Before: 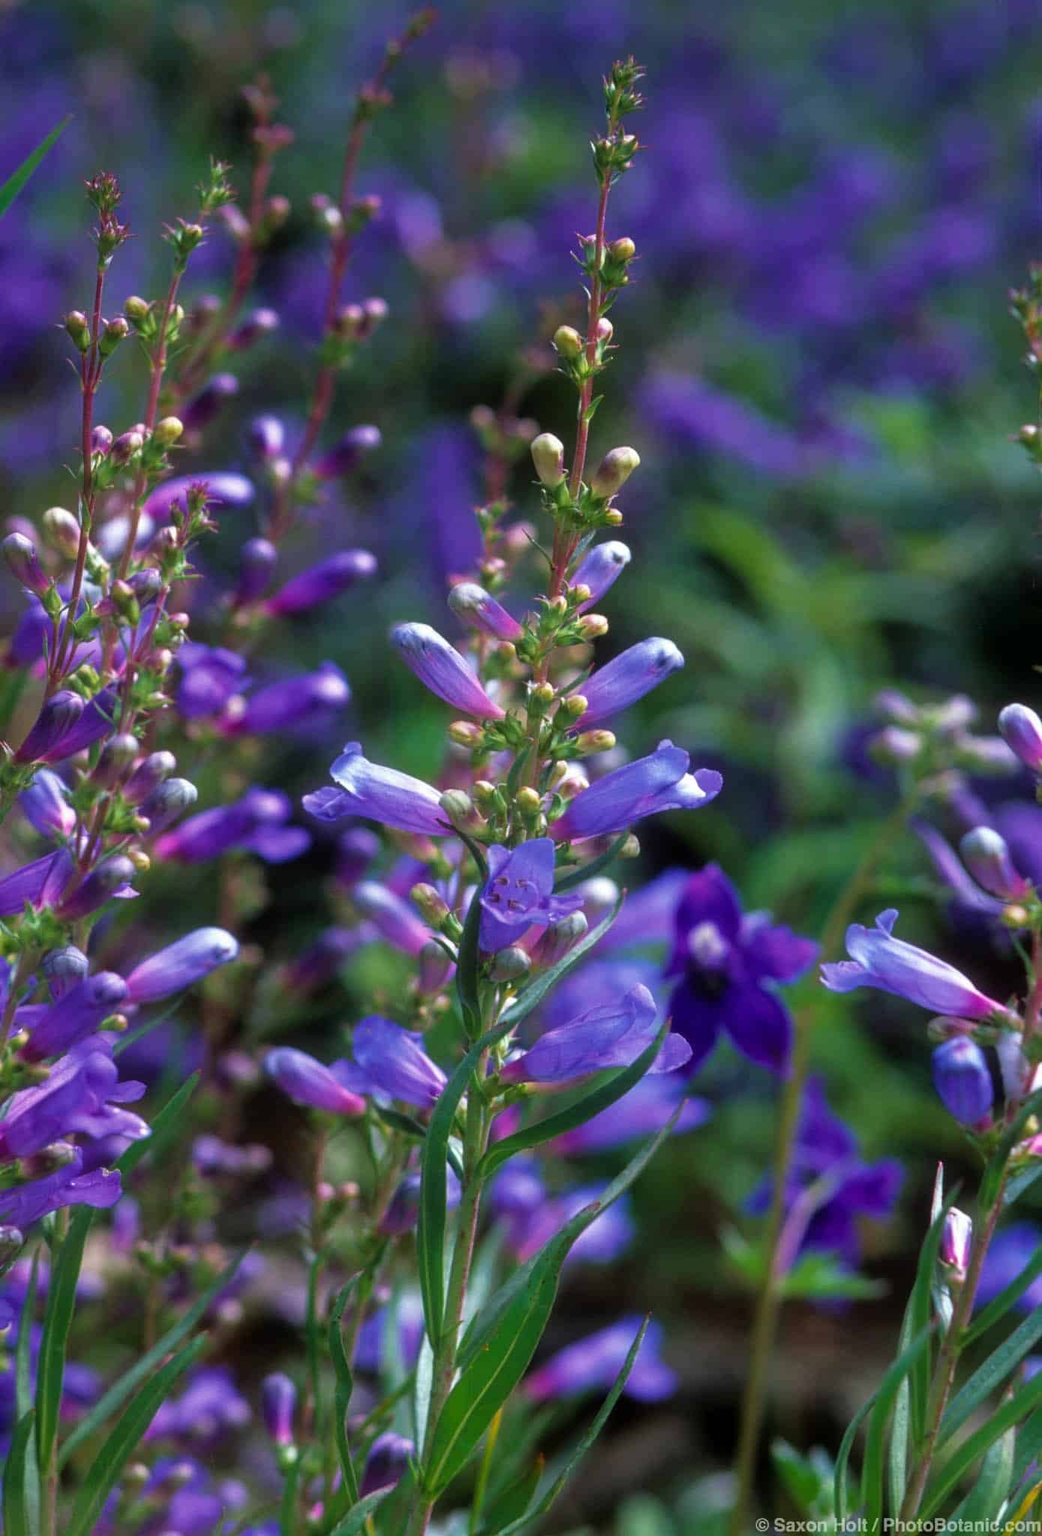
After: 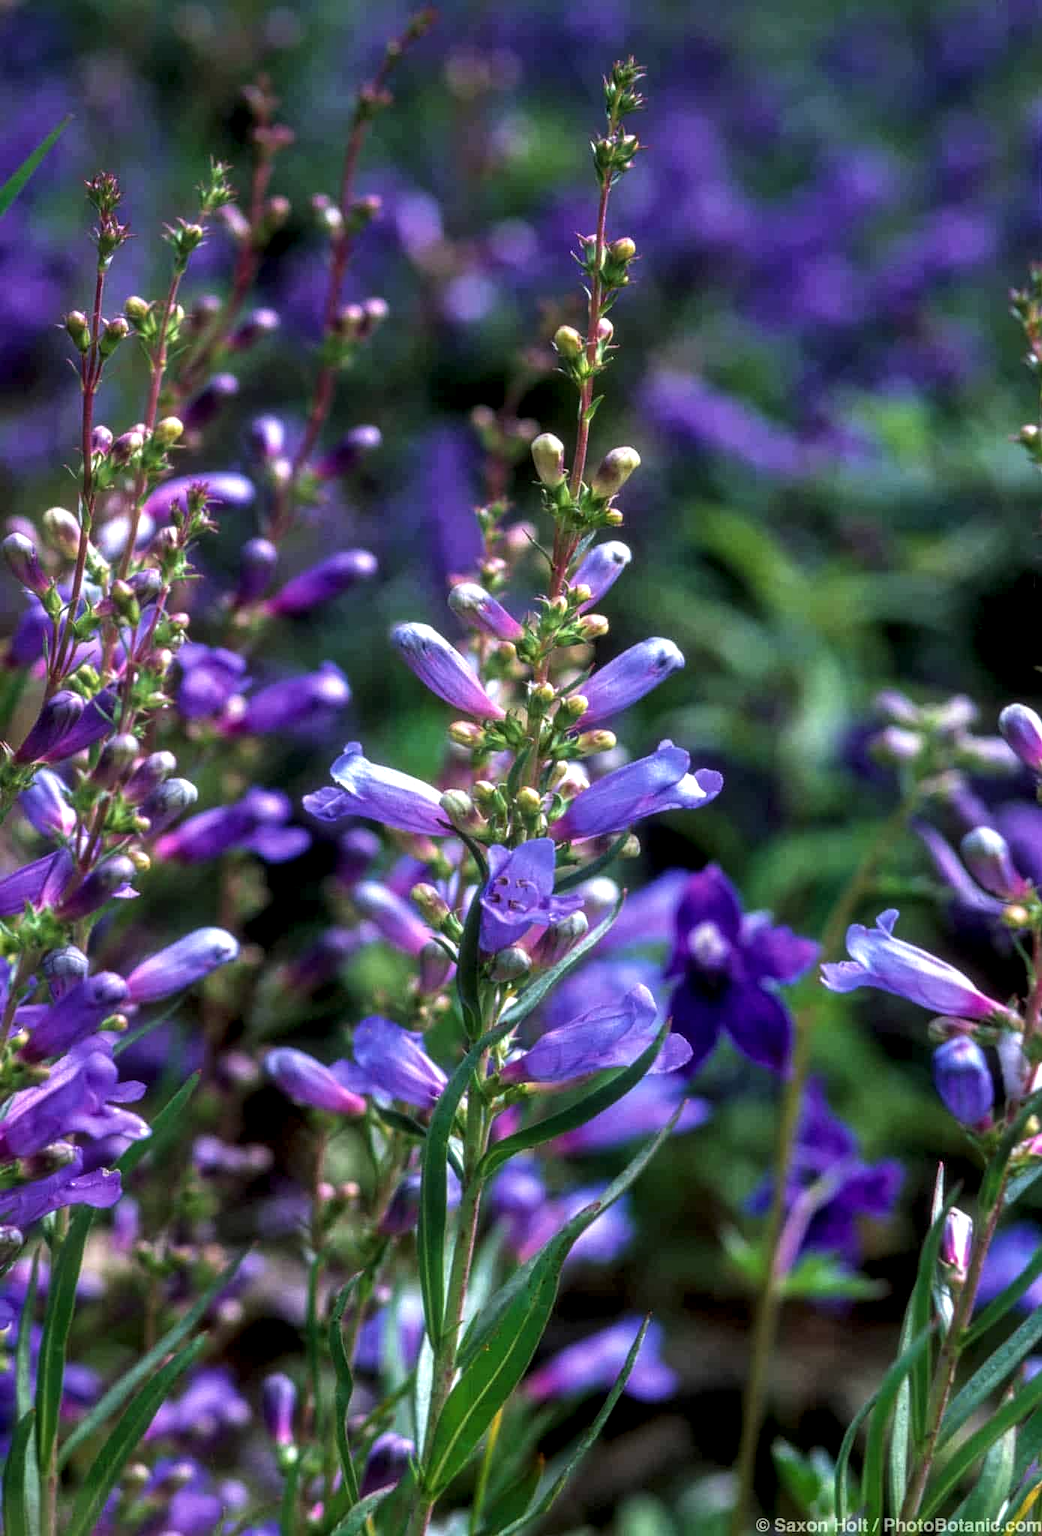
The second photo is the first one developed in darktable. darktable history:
tone equalizer: -8 EV -0.45 EV, -7 EV -0.354 EV, -6 EV -0.31 EV, -5 EV -0.252 EV, -3 EV 0.199 EV, -2 EV 0.324 EV, -1 EV 0.367 EV, +0 EV 0.433 EV, edges refinement/feathering 500, mask exposure compensation -1.57 EV, preserve details no
local contrast: highlights 62%, detail 143%, midtone range 0.431
